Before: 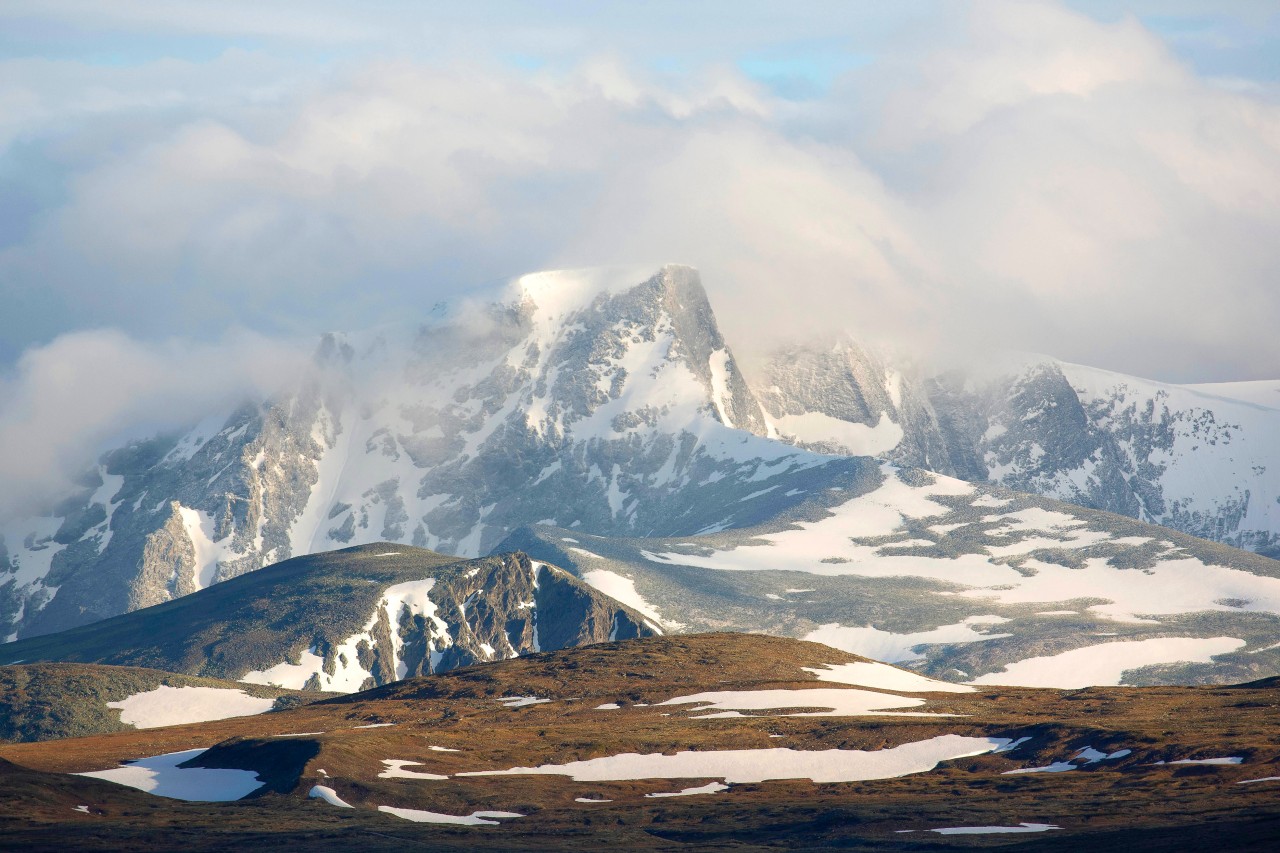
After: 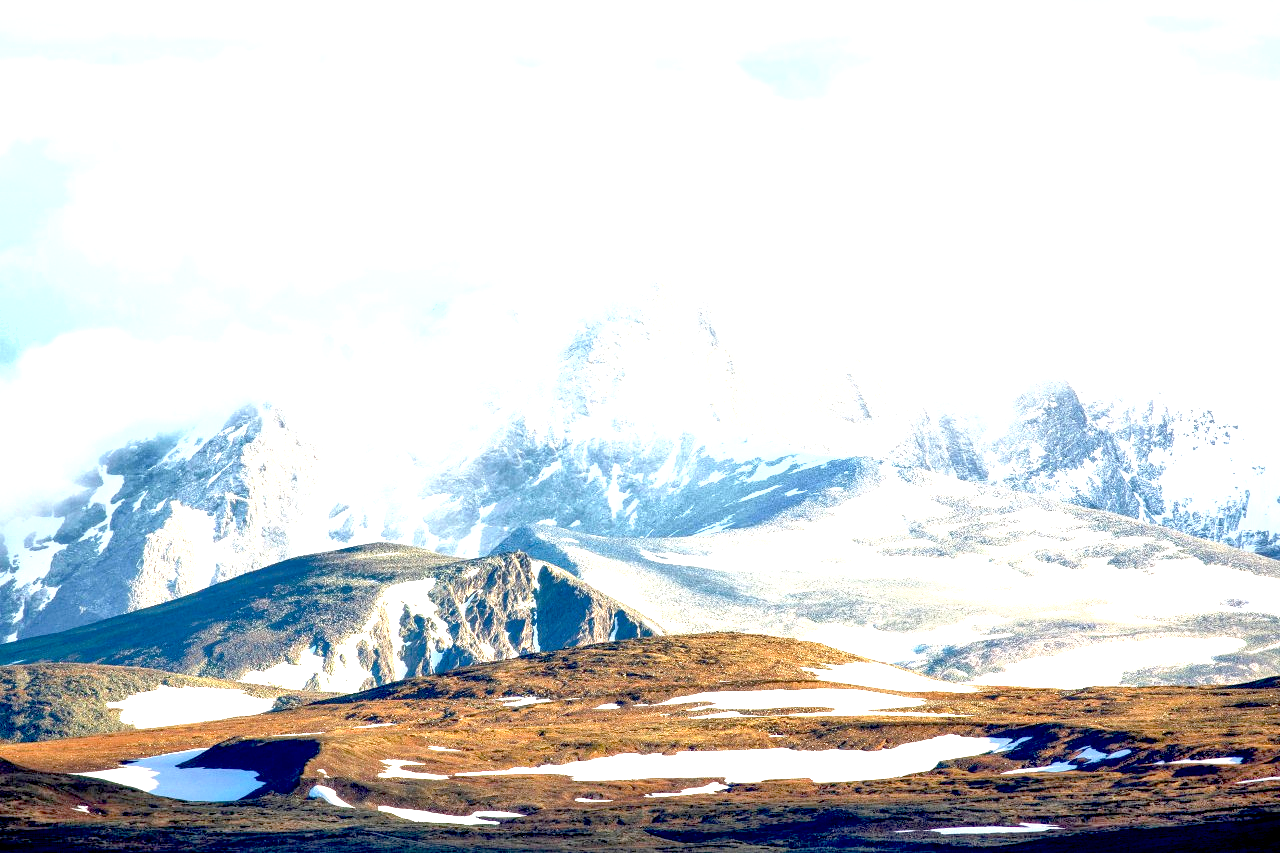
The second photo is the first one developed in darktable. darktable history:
exposure: black level correction 0.014, exposure 1.792 EV, compensate exposure bias true, compensate highlight preservation false
shadows and highlights: shadows 32.14, highlights -32.98, soften with gaussian
local contrast: on, module defaults
